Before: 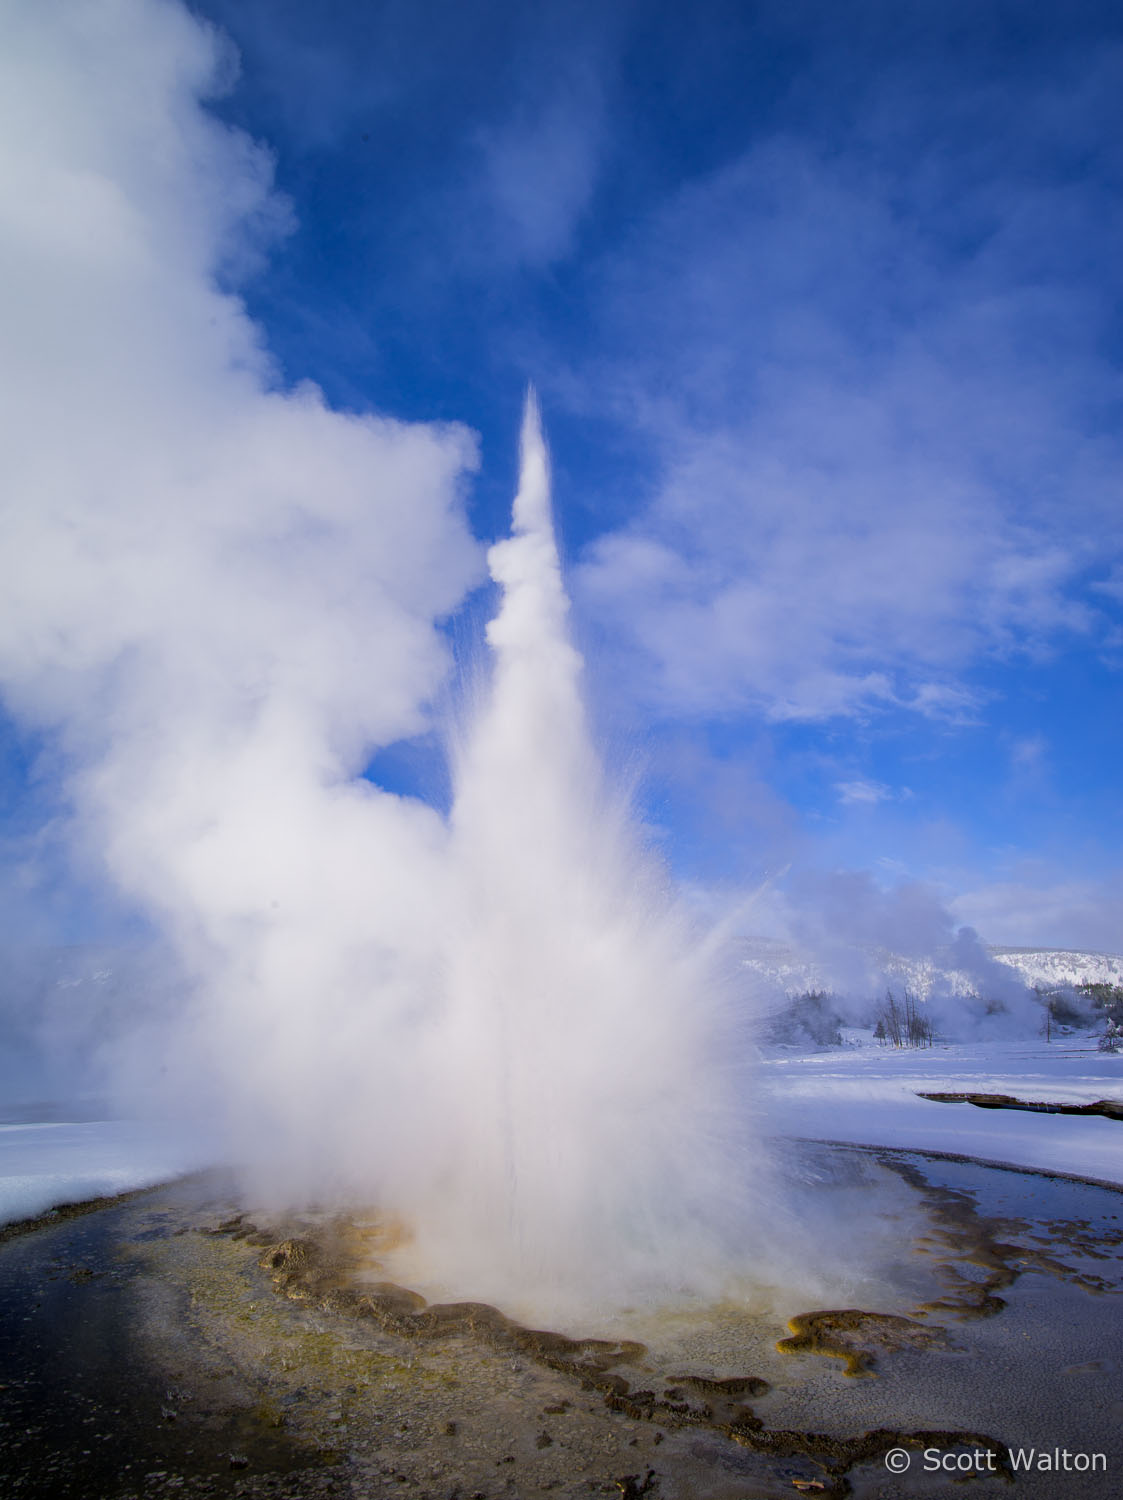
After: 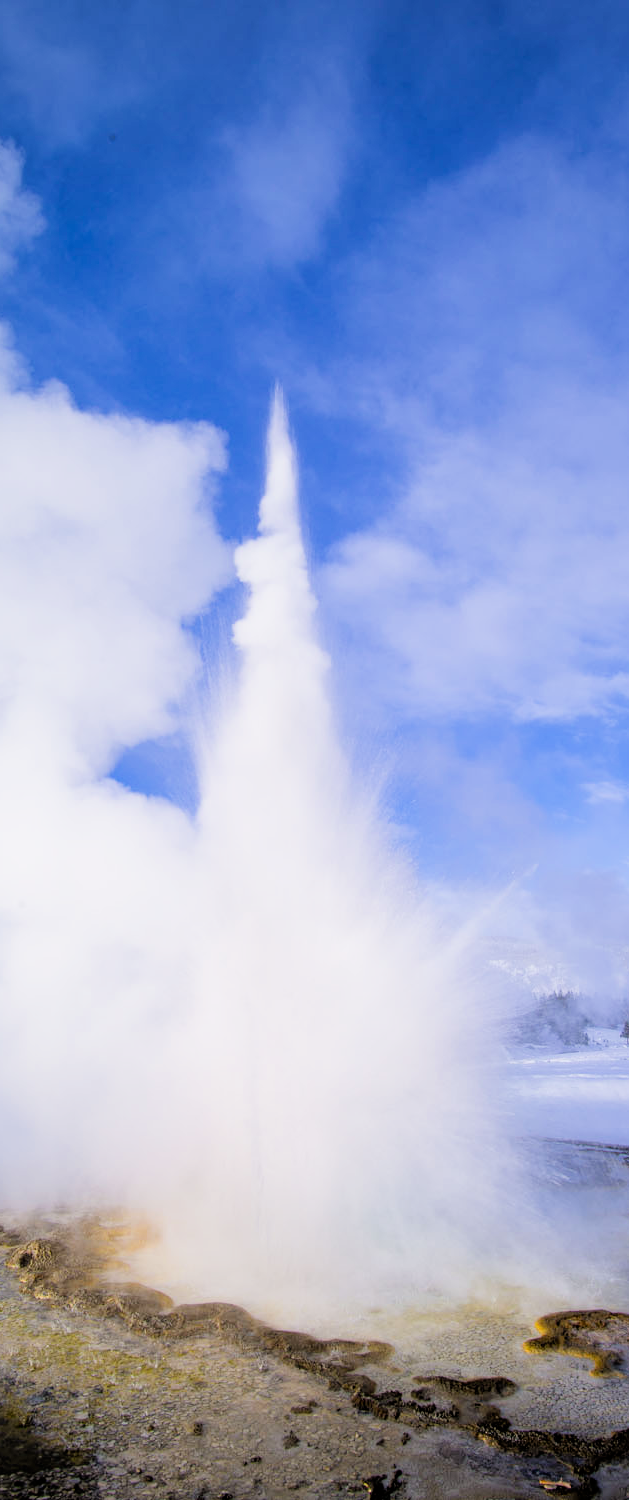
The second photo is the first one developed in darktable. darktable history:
exposure: black level correction 0, exposure 1.107 EV, compensate highlight preservation false
crop and rotate: left 22.597%, right 21.372%
filmic rgb: black relative exposure -5.02 EV, white relative exposure 3.96 EV, hardness 2.89, contrast 1.098
